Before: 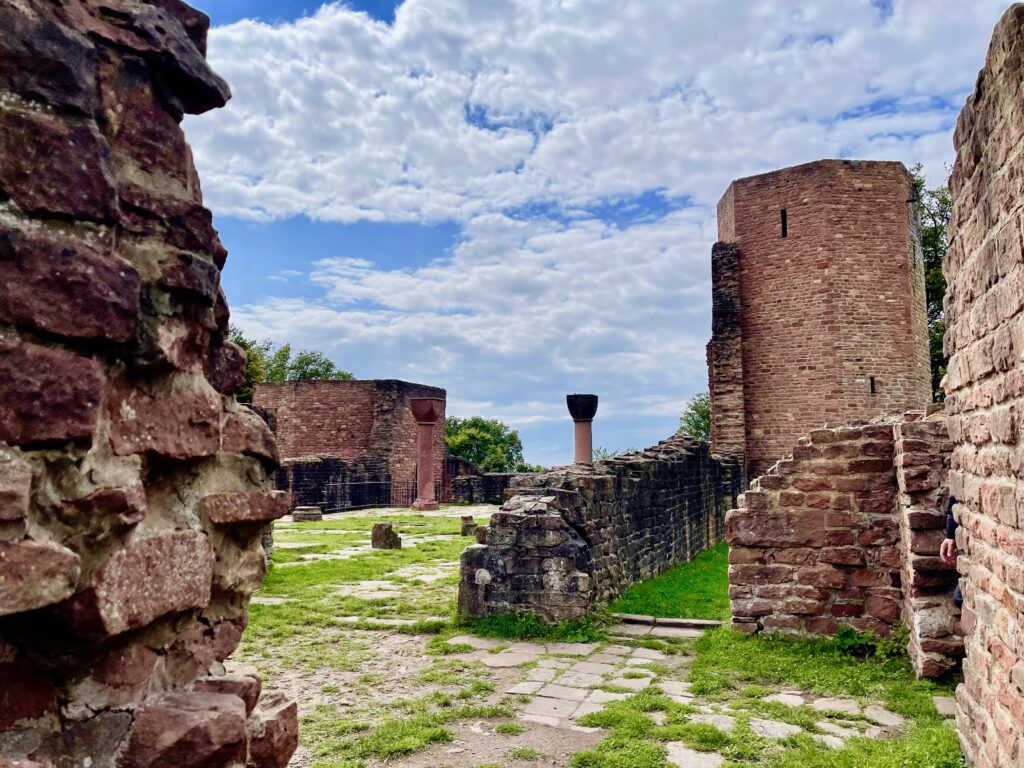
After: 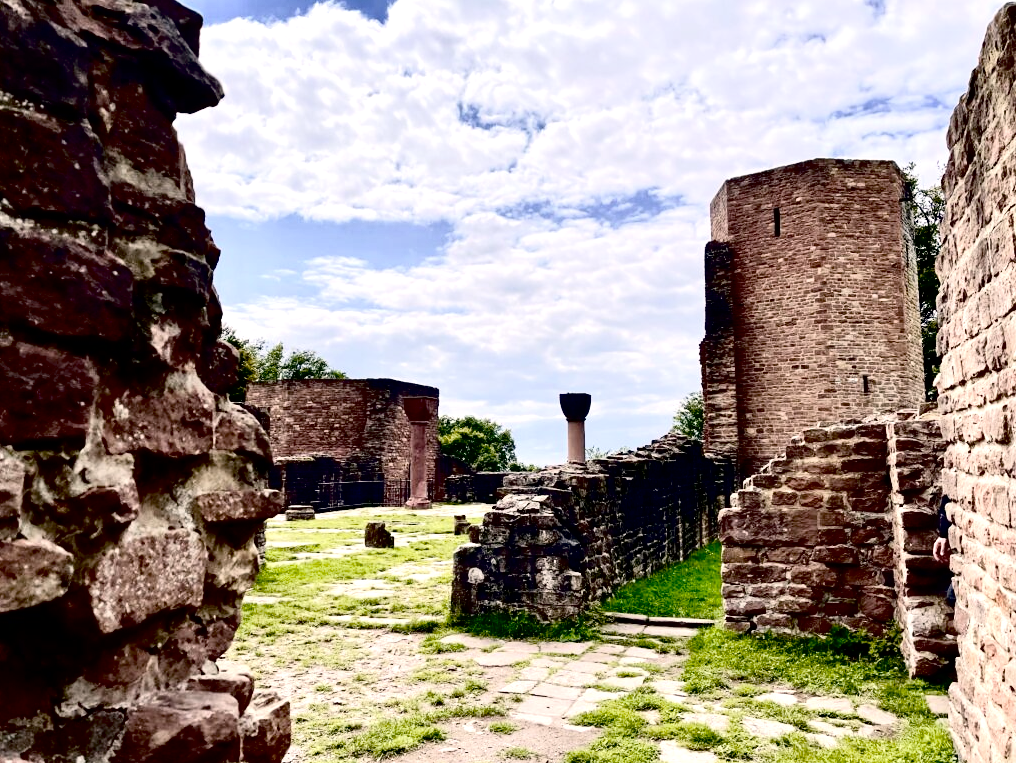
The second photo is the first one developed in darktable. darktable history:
tone equalizer: -8 EV -0.412 EV, -7 EV -0.358 EV, -6 EV -0.333 EV, -5 EV -0.2 EV, -3 EV 0.228 EV, -2 EV 0.338 EV, -1 EV 0.366 EV, +0 EV 0.443 EV
crop and rotate: left 0.754%, top 0.239%, bottom 0.379%
color correction: highlights a* 5.59, highlights b* 5.18, saturation 0.649
exposure: black level correction 0.027, exposure 0.181 EV, compensate highlight preservation false
tone curve: curves: ch0 [(0, 0) (0.003, 0.008) (0.011, 0.008) (0.025, 0.011) (0.044, 0.017) (0.069, 0.029) (0.1, 0.045) (0.136, 0.067) (0.177, 0.103) (0.224, 0.151) (0.277, 0.21) (0.335, 0.285) (0.399, 0.37) (0.468, 0.462) (0.543, 0.568) (0.623, 0.679) (0.709, 0.79) (0.801, 0.876) (0.898, 0.936) (1, 1)], color space Lab, independent channels, preserve colors none
